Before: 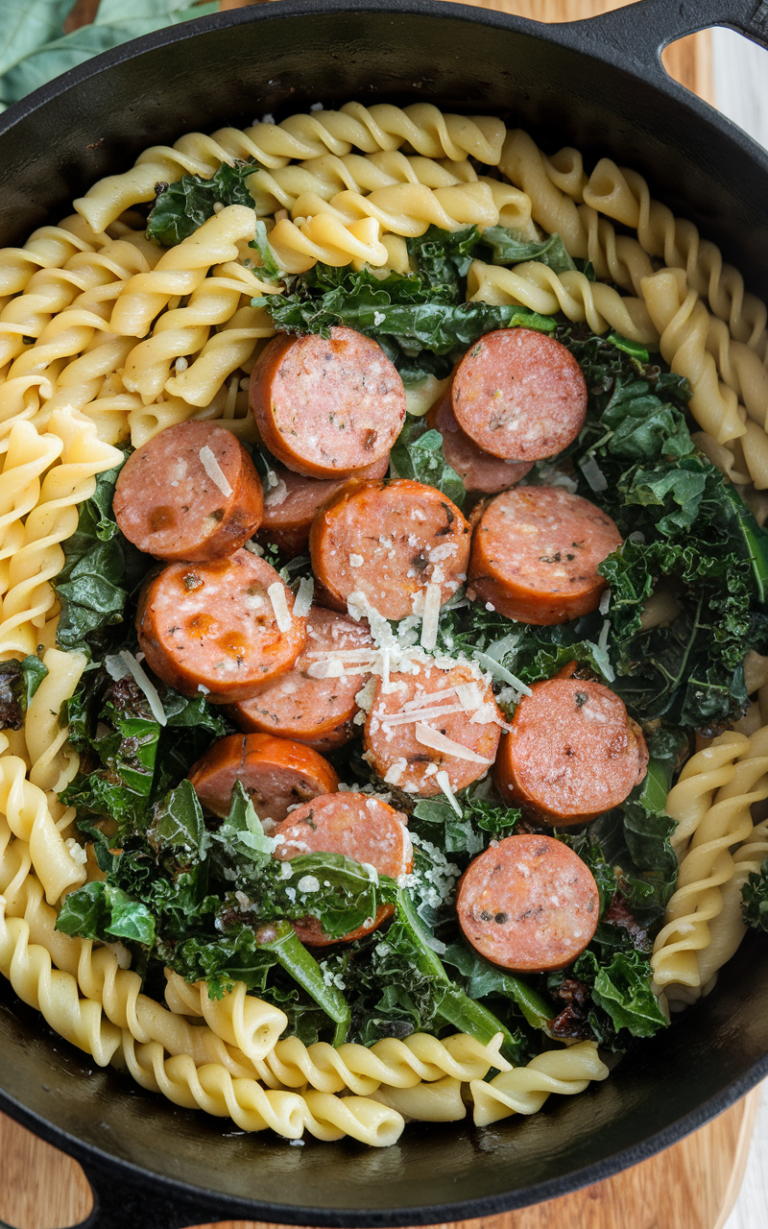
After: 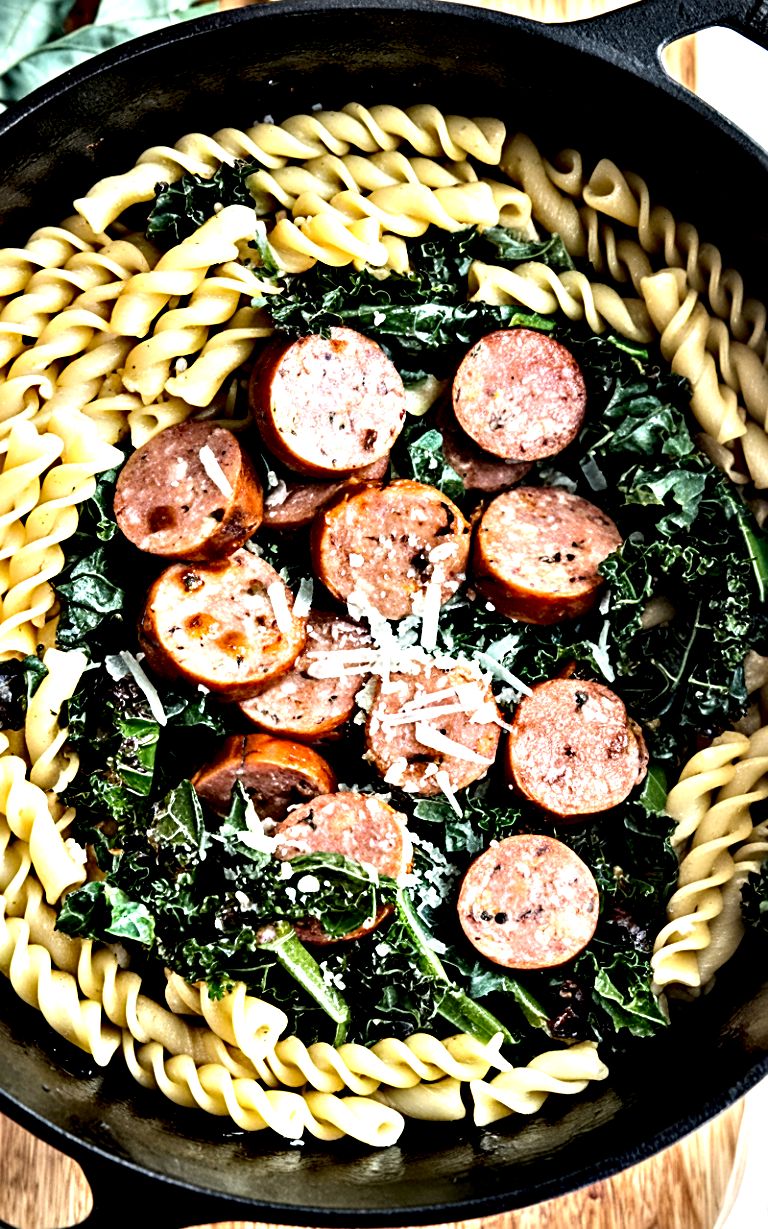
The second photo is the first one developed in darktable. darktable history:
tone equalizer: -8 EV -0.417 EV, -7 EV -0.389 EV, -6 EV -0.333 EV, -5 EV -0.222 EV, -3 EV 0.222 EV, -2 EV 0.333 EV, -1 EV 0.389 EV, +0 EV 0.417 EV, edges refinement/feathering 500, mask exposure compensation -1.57 EV, preserve details no
exposure: black level correction 0.009, exposure 0.014 EV, compensate highlight preservation false
contrast equalizer: octaves 7, y [[0.48, 0.654, 0.731, 0.706, 0.772, 0.382], [0.55 ×6], [0 ×6], [0 ×6], [0 ×6]]
sharpen: on, module defaults
